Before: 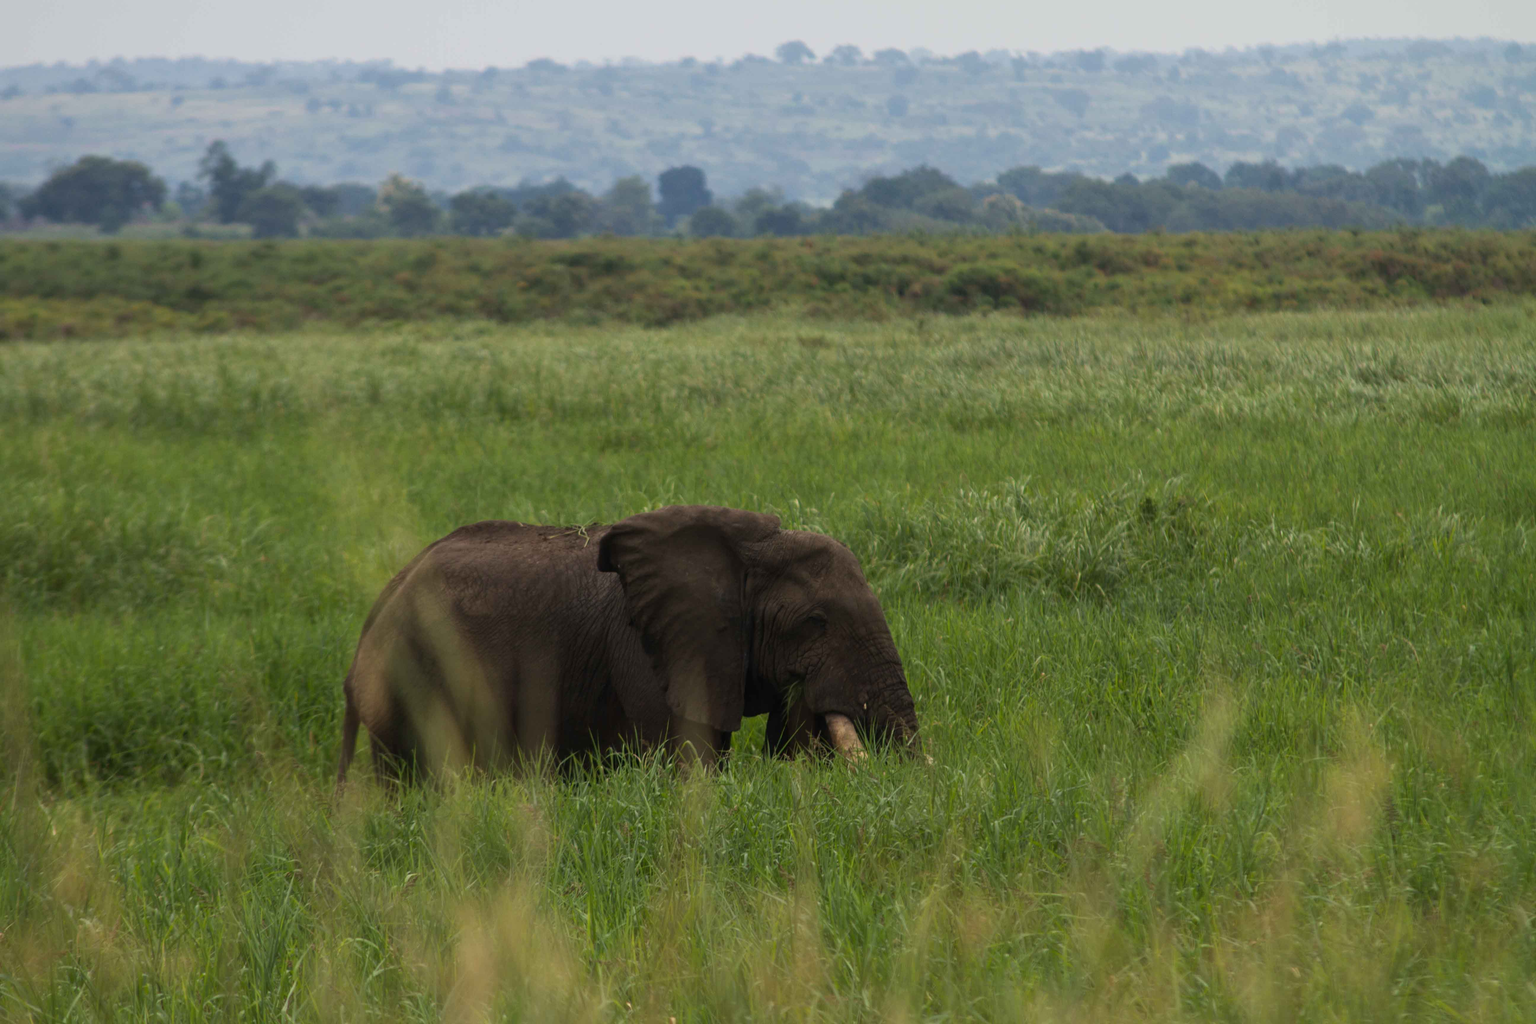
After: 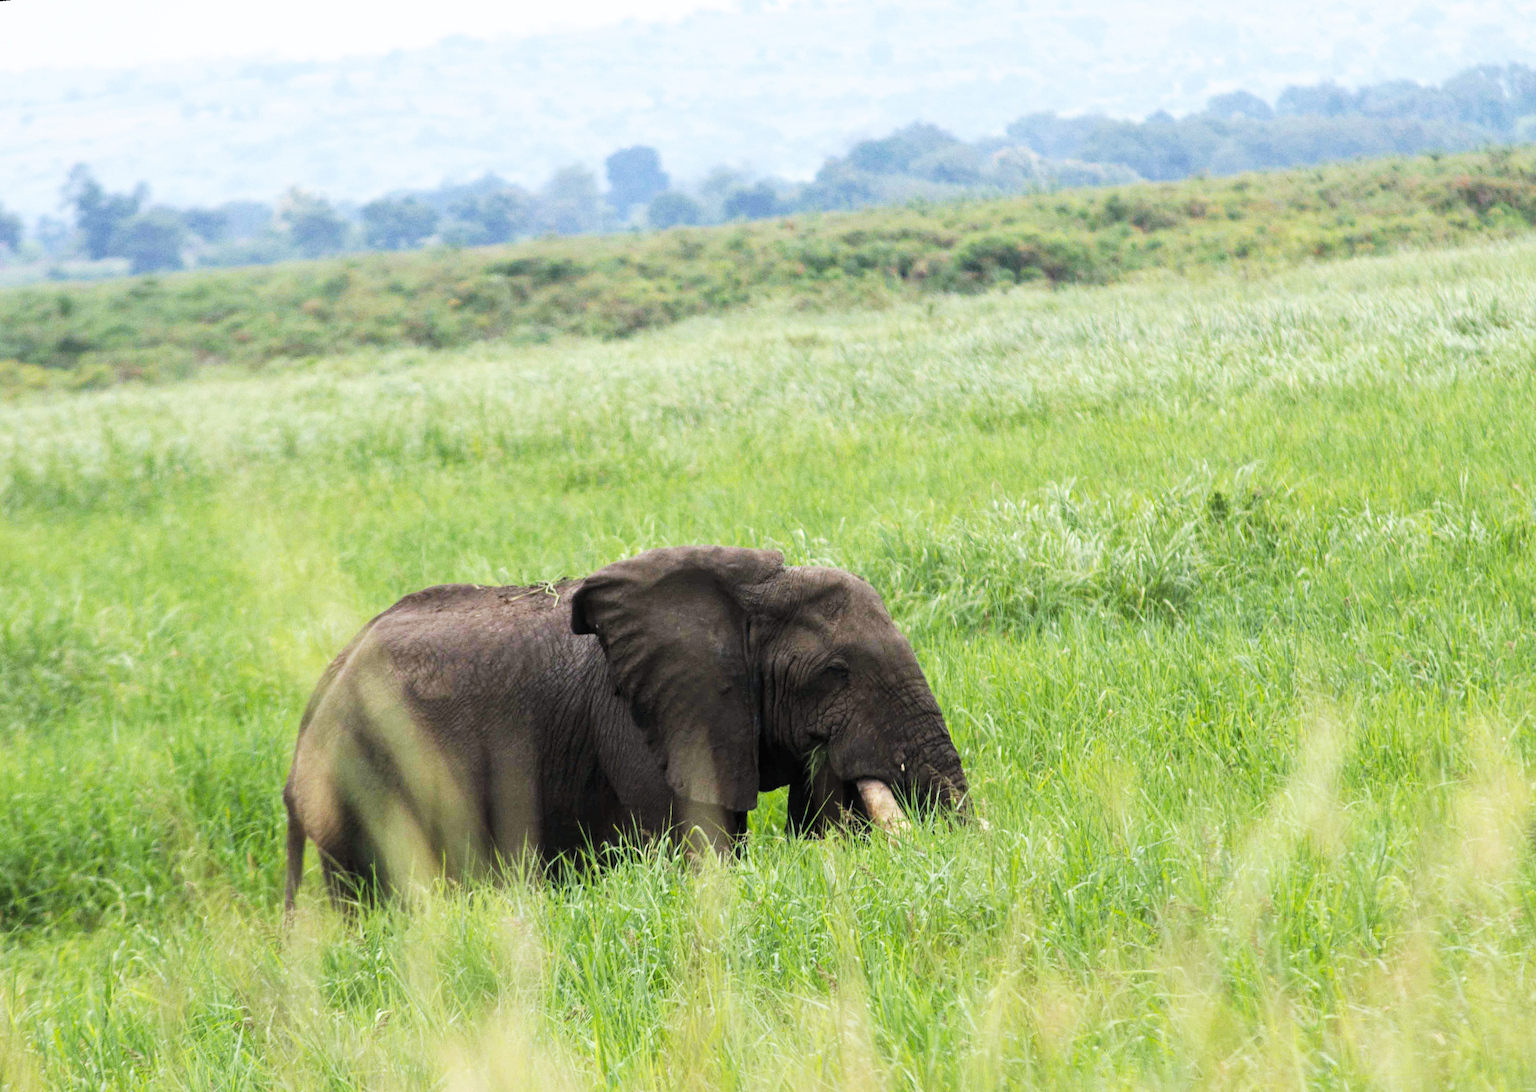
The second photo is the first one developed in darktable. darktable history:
color balance: lift [1.007, 1, 1, 1], gamma [1.097, 1, 1, 1]
crop and rotate: left 10.071%, top 10.071%, right 10.02%, bottom 10.02%
rotate and perspective: rotation -4.86°, automatic cropping off
grain: coarseness 0.09 ISO
rgb levels: levels [[0.013, 0.434, 0.89], [0, 0.5, 1], [0, 0.5, 1]]
white balance: red 0.931, blue 1.11
base curve: curves: ch0 [(0, 0) (0.007, 0.004) (0.027, 0.03) (0.046, 0.07) (0.207, 0.54) (0.442, 0.872) (0.673, 0.972) (1, 1)], preserve colors none
